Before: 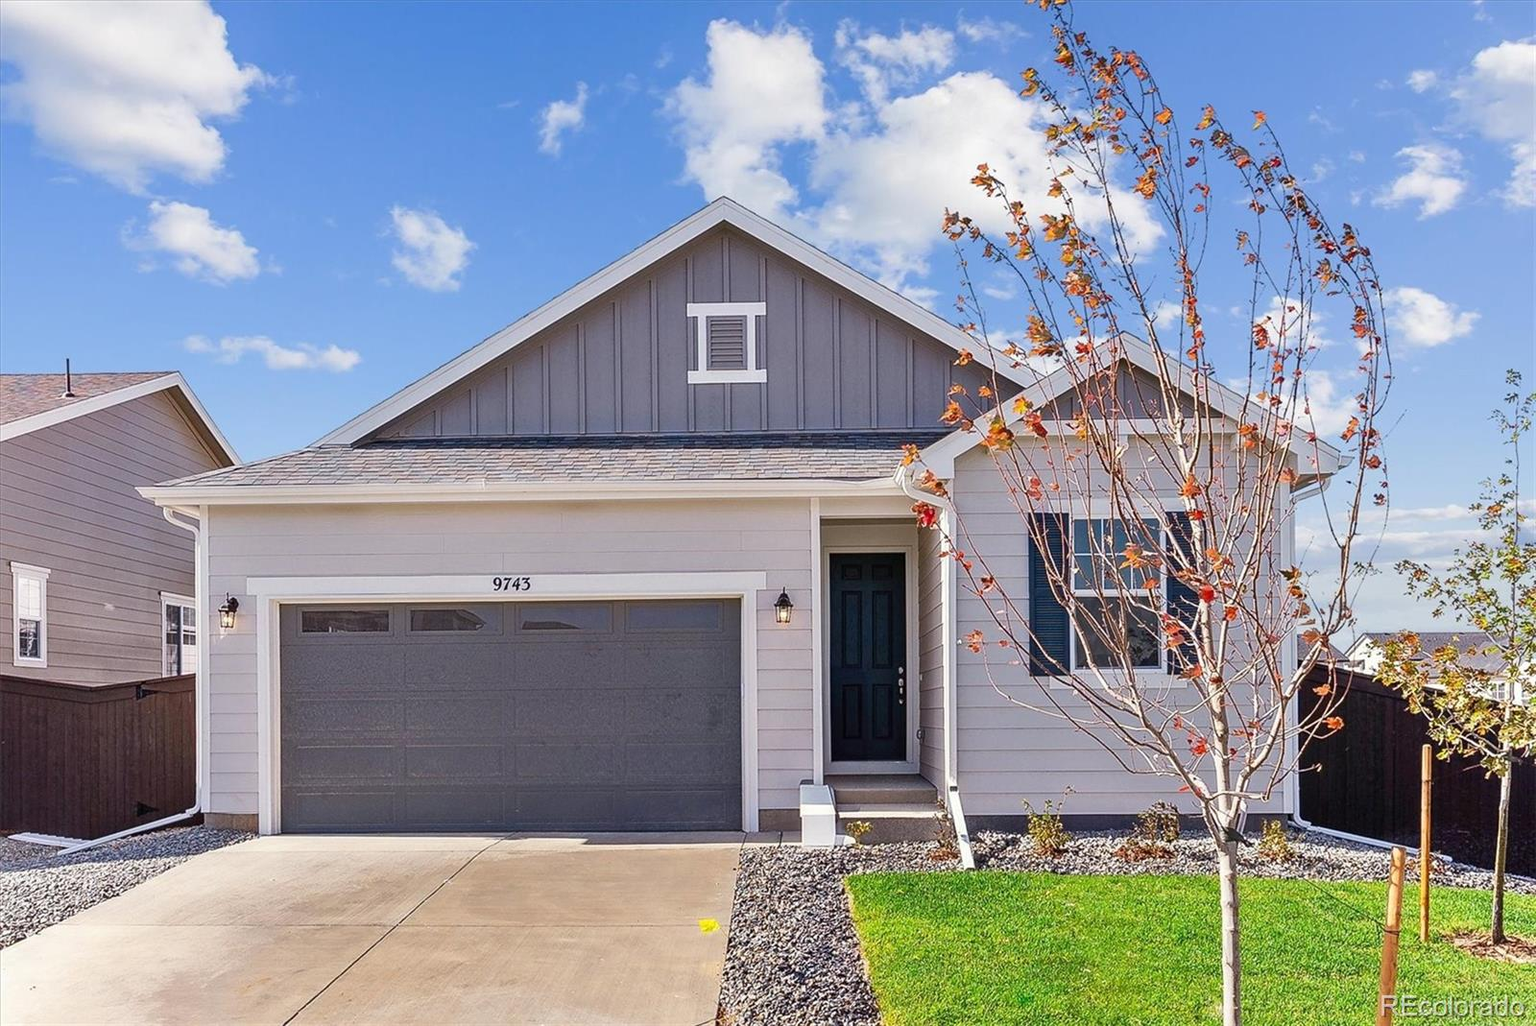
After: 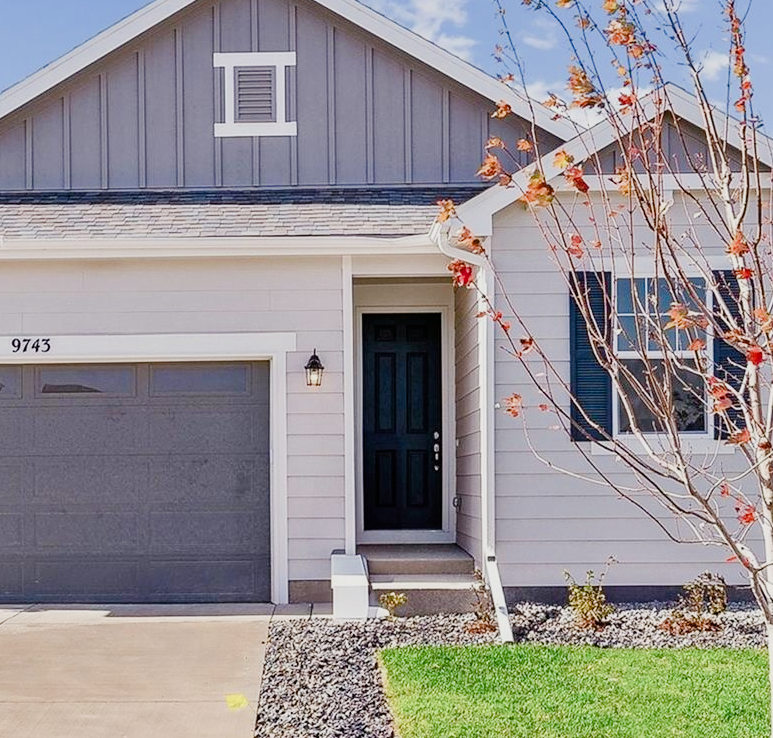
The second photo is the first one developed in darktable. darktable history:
filmic rgb: black relative exposure -7.65 EV, white relative exposure 4.56 EV, hardness 3.61
crop: left 31.388%, top 24.664%, right 20.269%, bottom 6.253%
exposure: black level correction 0, exposure 0.5 EV, compensate exposure bias true, compensate highlight preservation false
color balance rgb: perceptual saturation grading › global saturation 20%, perceptual saturation grading › highlights -49.978%, perceptual saturation grading › shadows 23.931%, contrast 5.501%
